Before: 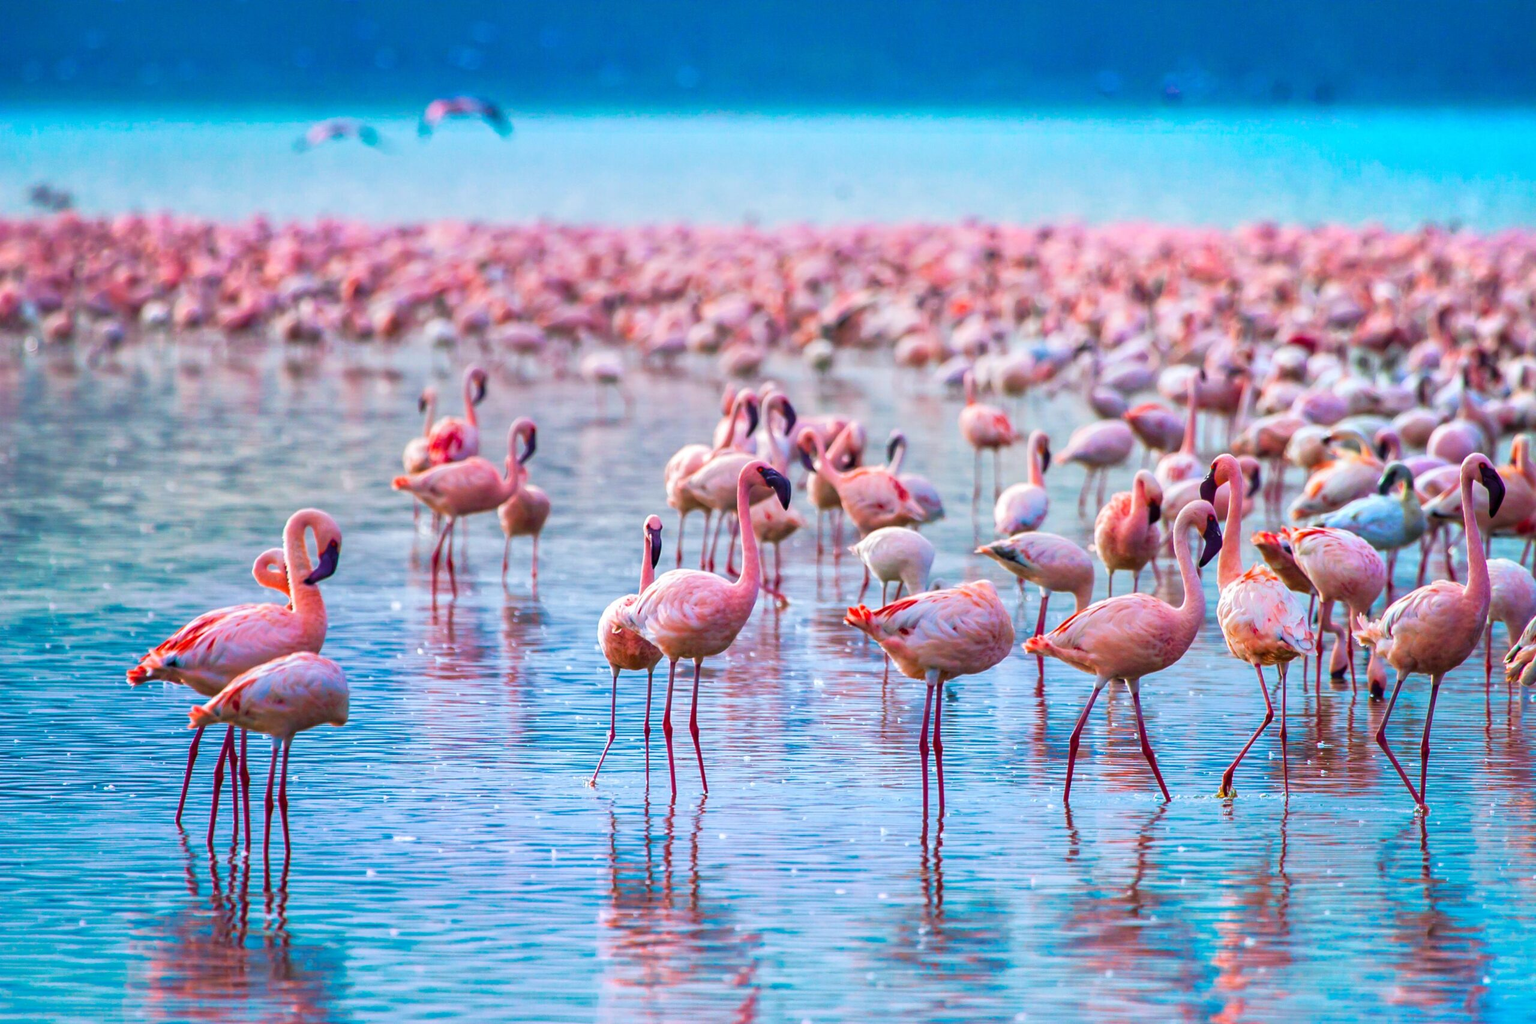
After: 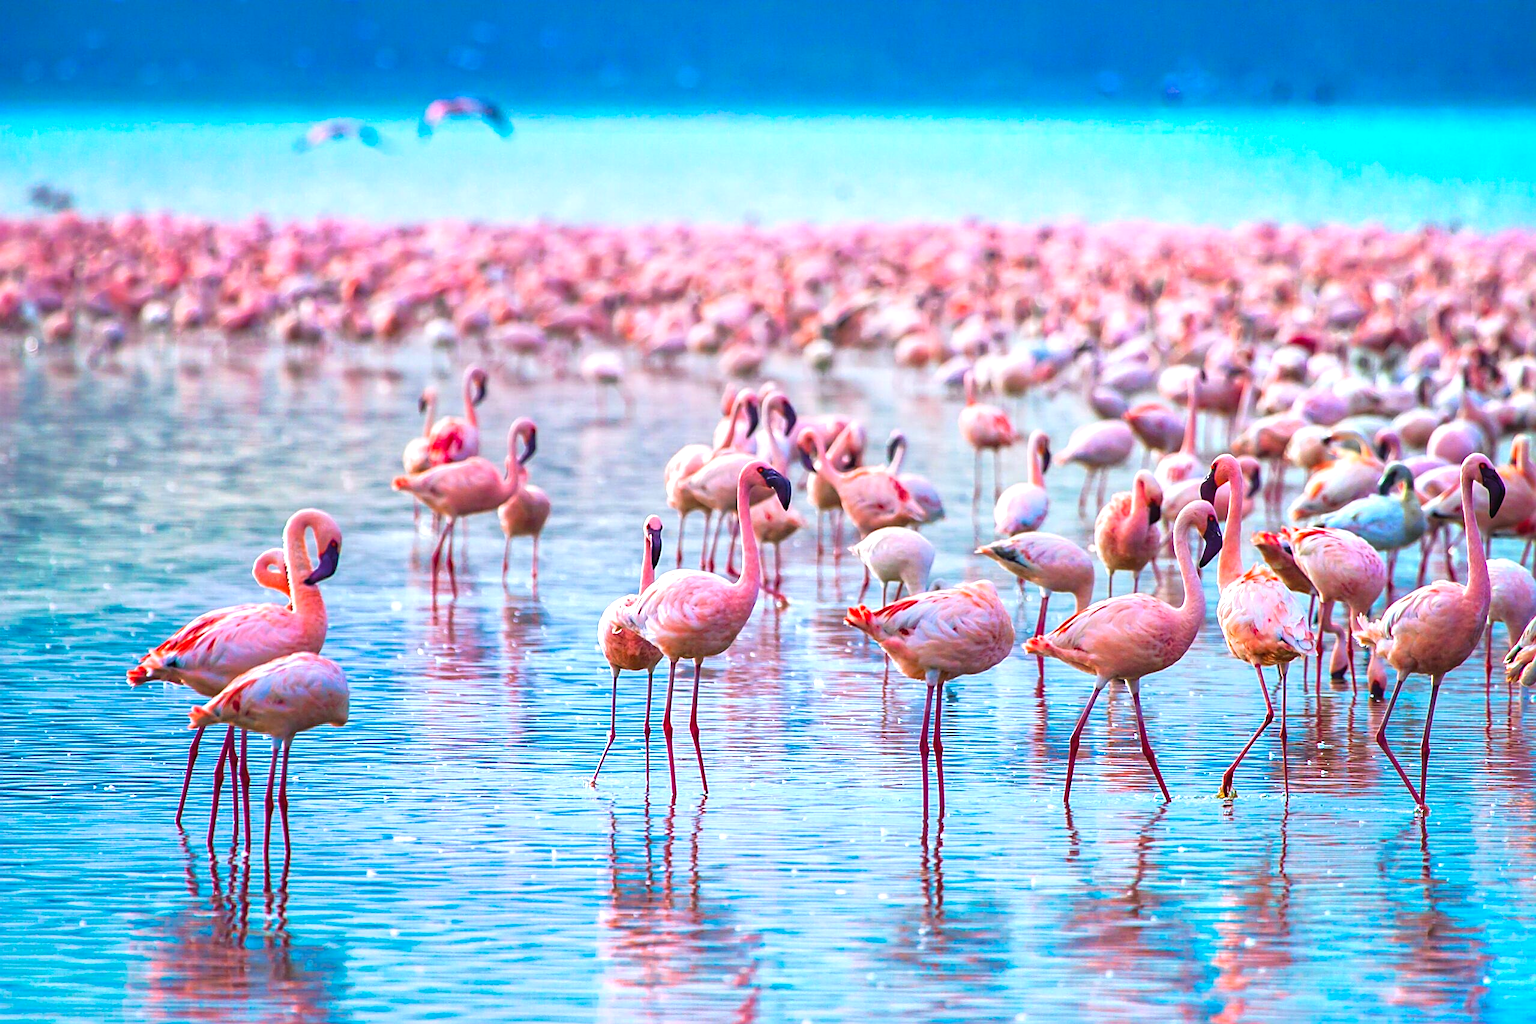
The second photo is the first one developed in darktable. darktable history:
sharpen: amount 0.58
contrast brightness saturation: contrast -0.025, brightness -0.009, saturation 0.04
exposure: black level correction -0.002, exposure 0.529 EV, compensate exposure bias true, compensate highlight preservation false
